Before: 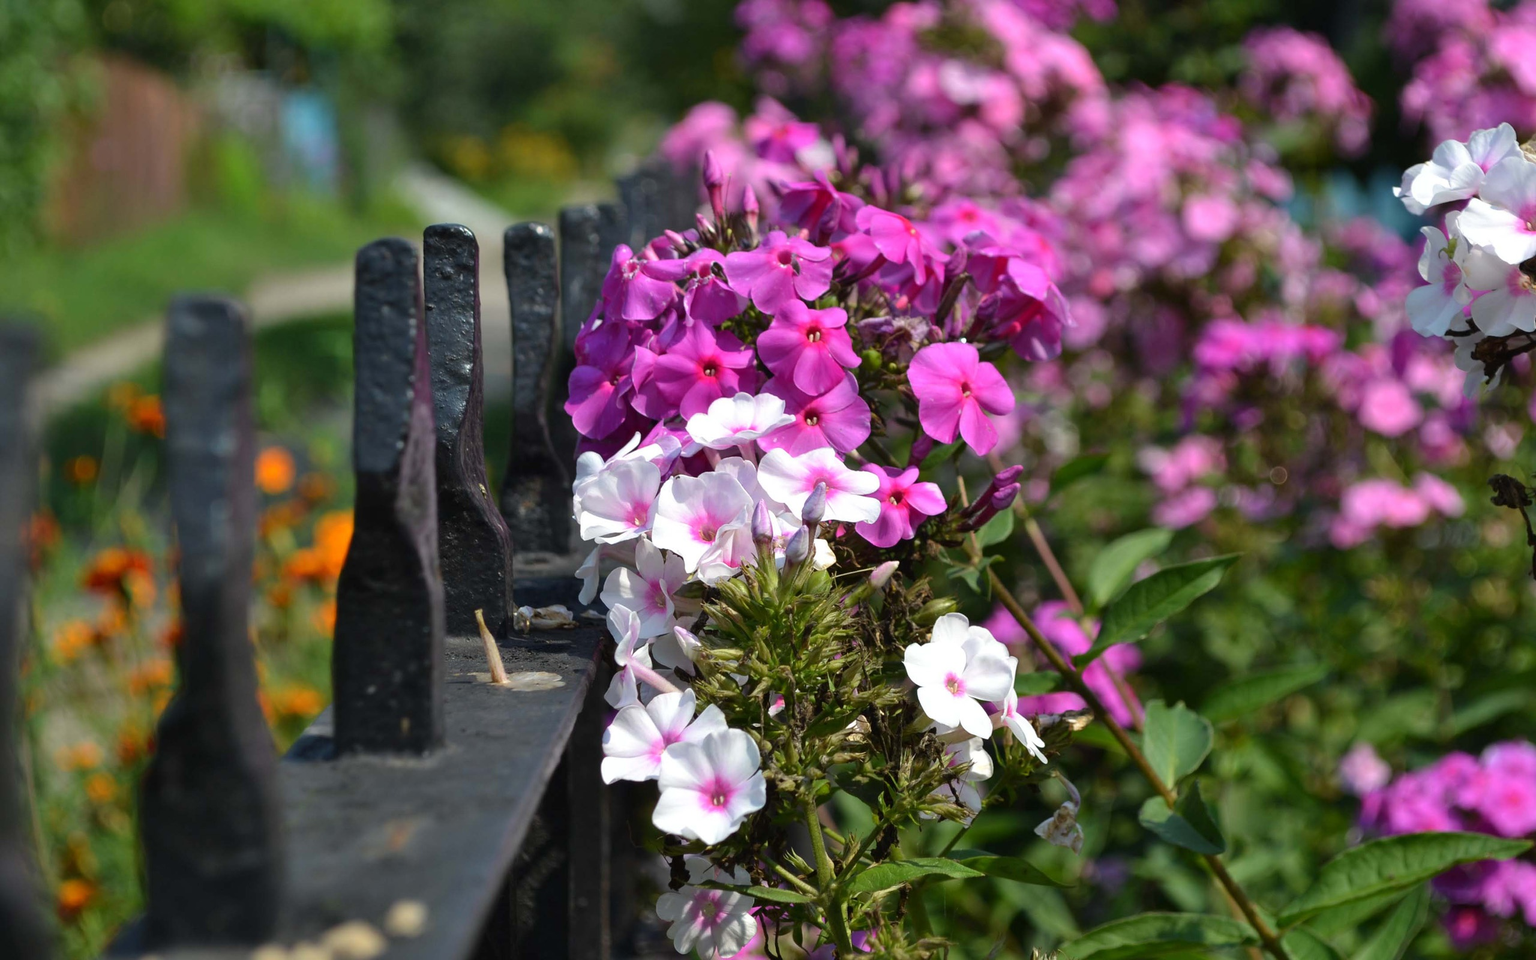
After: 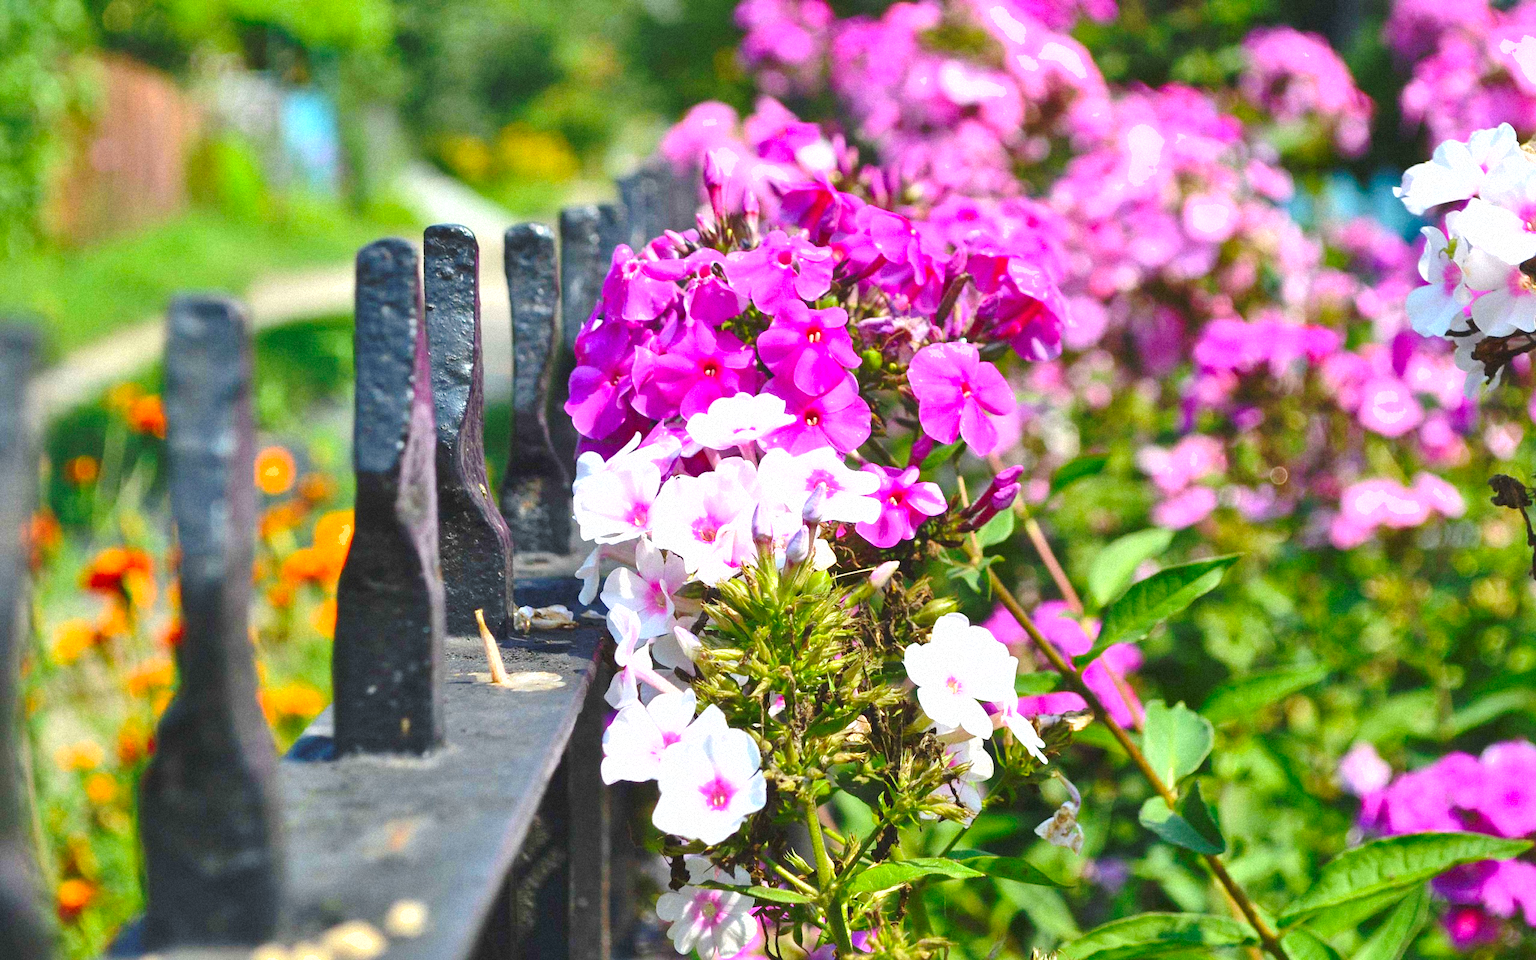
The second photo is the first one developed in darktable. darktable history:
contrast brightness saturation: contrast 0.1, brightness 0.02, saturation 0.02
exposure: black level correction 0, exposure 1.2 EV, compensate exposure bias true, compensate highlight preservation false
grain: mid-tones bias 0%
tone equalizer: -8 EV 1 EV, -7 EV 1 EV, -6 EV 1 EV, -5 EV 1 EV, -4 EV 1 EV, -3 EV 0.75 EV, -2 EV 0.5 EV, -1 EV 0.25 EV
base curve: curves: ch0 [(0, 0) (0.073, 0.04) (0.157, 0.139) (0.492, 0.492) (0.758, 0.758) (1, 1)], preserve colors none
tone curve: curves: ch0 [(0, 0.028) (0.138, 0.156) (0.468, 0.516) (0.754, 0.823) (1, 1)], color space Lab, linked channels, preserve colors none
shadows and highlights: on, module defaults
